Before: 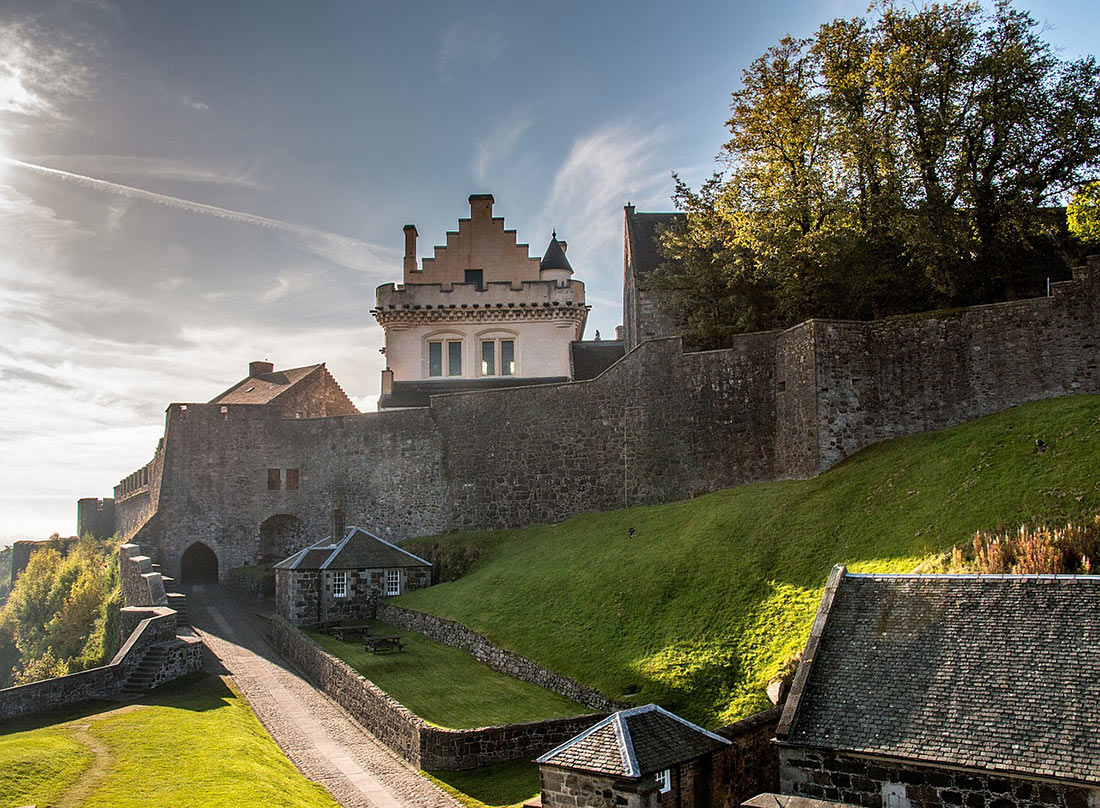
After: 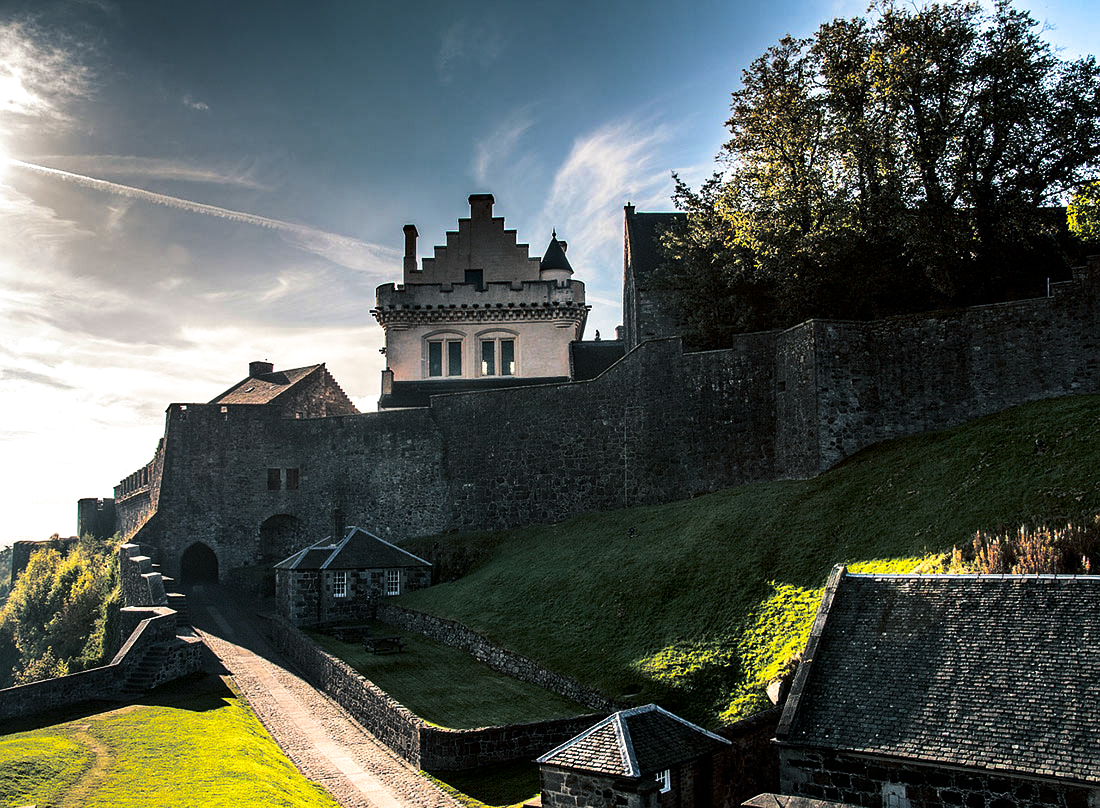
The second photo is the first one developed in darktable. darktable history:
split-toning: shadows › hue 205.2°, shadows › saturation 0.29, highlights › hue 50.4°, highlights › saturation 0.38, balance -49.9
contrast brightness saturation: contrast 0.19, brightness -0.11, saturation 0.21
tone equalizer: -8 EV -0.001 EV, -7 EV 0.001 EV, -6 EV -0.002 EV, -5 EV -0.003 EV, -4 EV -0.062 EV, -3 EV -0.222 EV, -2 EV -0.267 EV, -1 EV 0.105 EV, +0 EV 0.303 EV
haze removal: compatibility mode true, adaptive false
